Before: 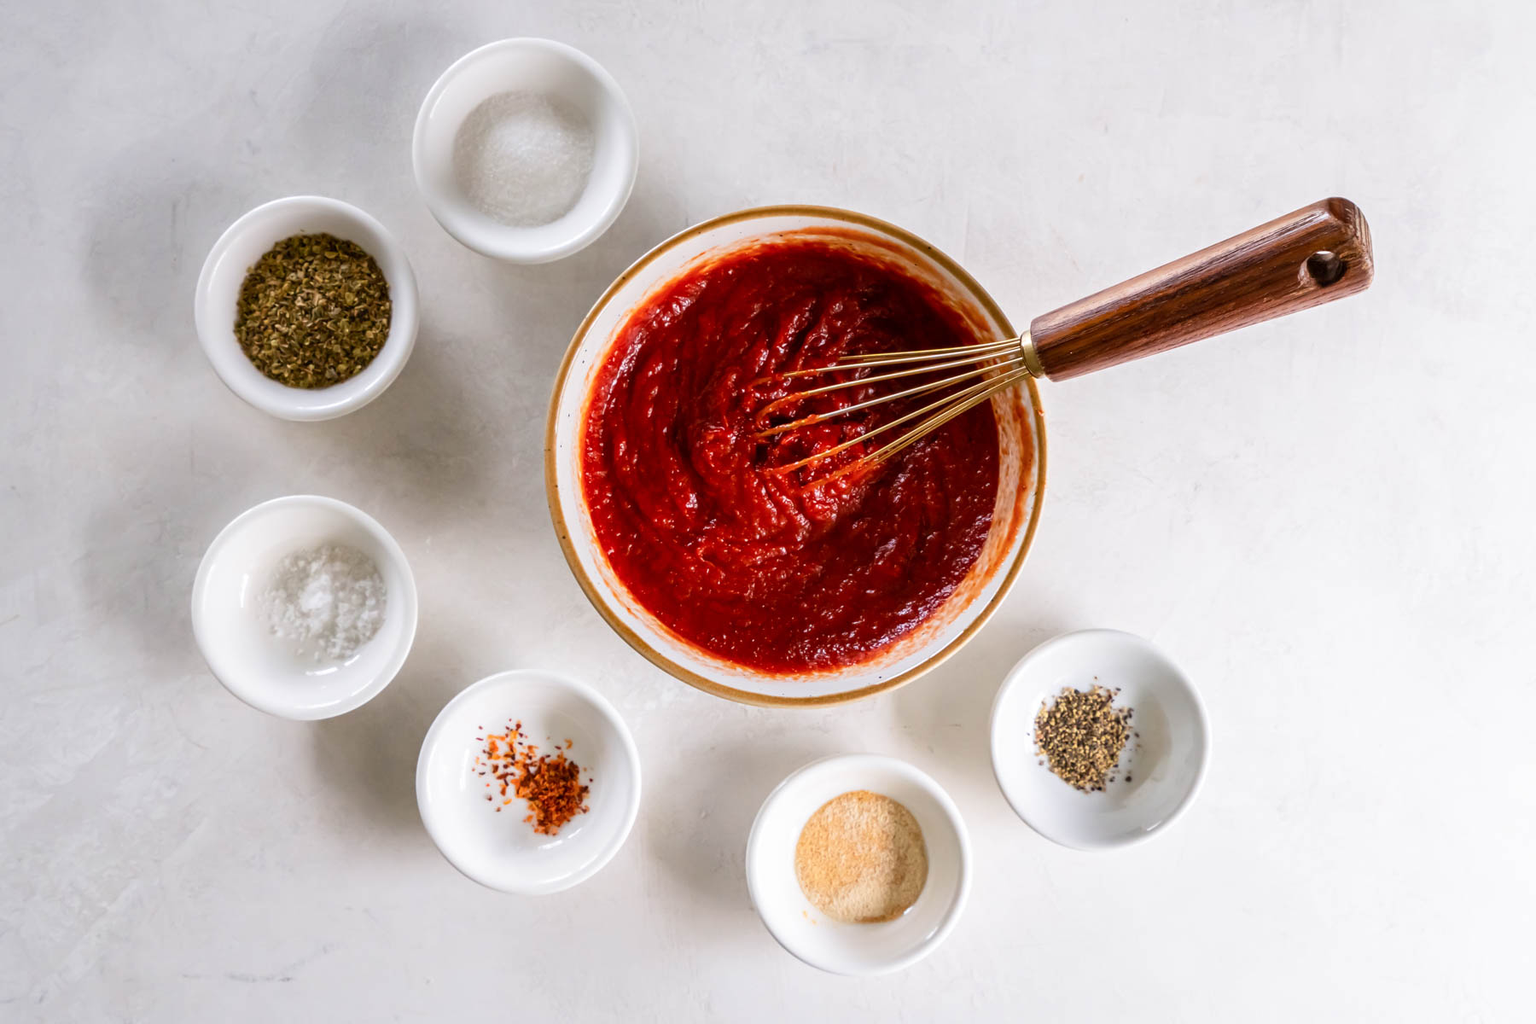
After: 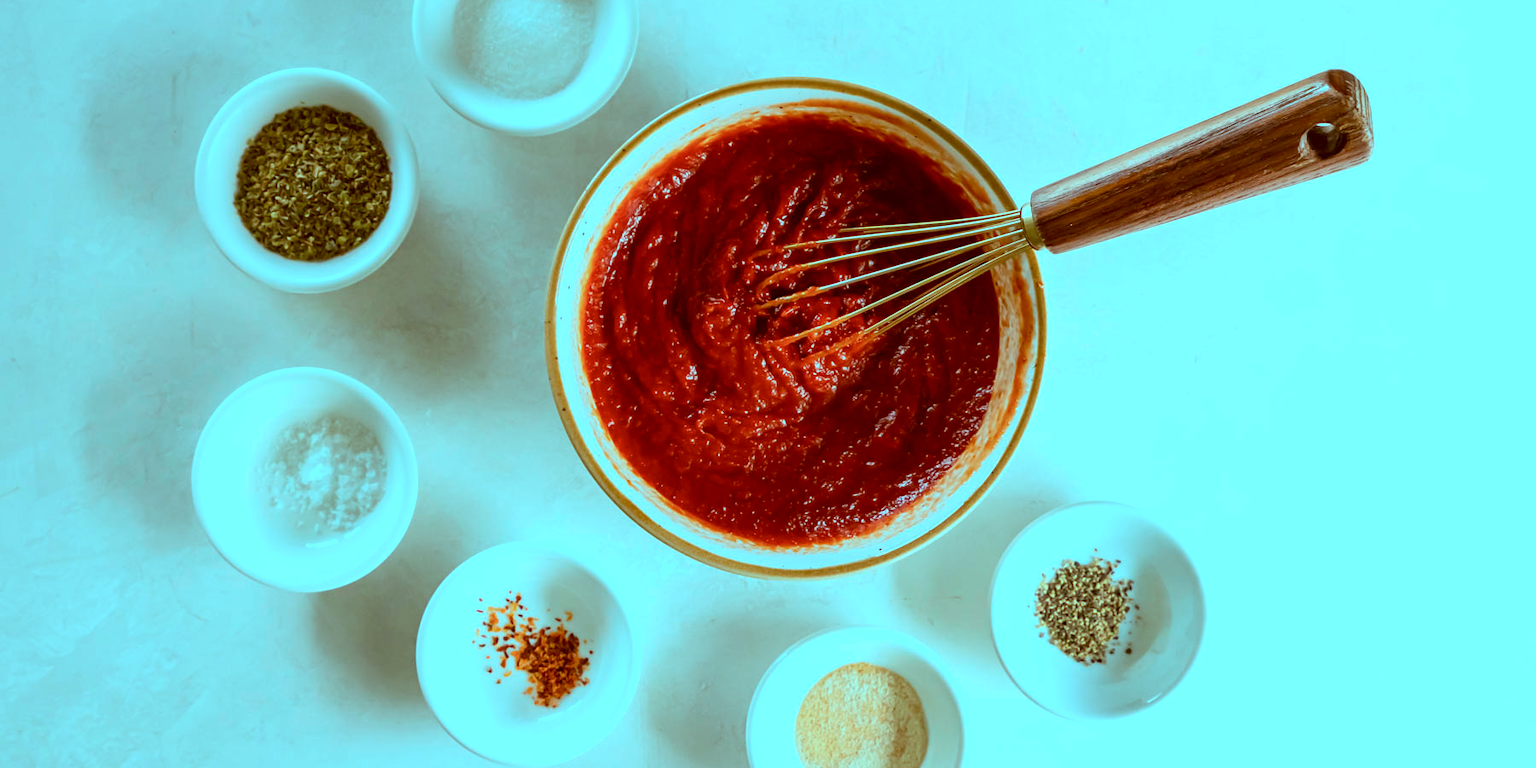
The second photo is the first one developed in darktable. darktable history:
color correction: highlights a* -14.62, highlights b* -16.22, shadows a* 10.12, shadows b* 29.4
crop and rotate: top 12.5%, bottom 12.5%
color balance rgb: shadows lift › chroma 7.23%, shadows lift › hue 246.48°, highlights gain › chroma 5.38%, highlights gain › hue 196.93°, white fulcrum 1 EV
